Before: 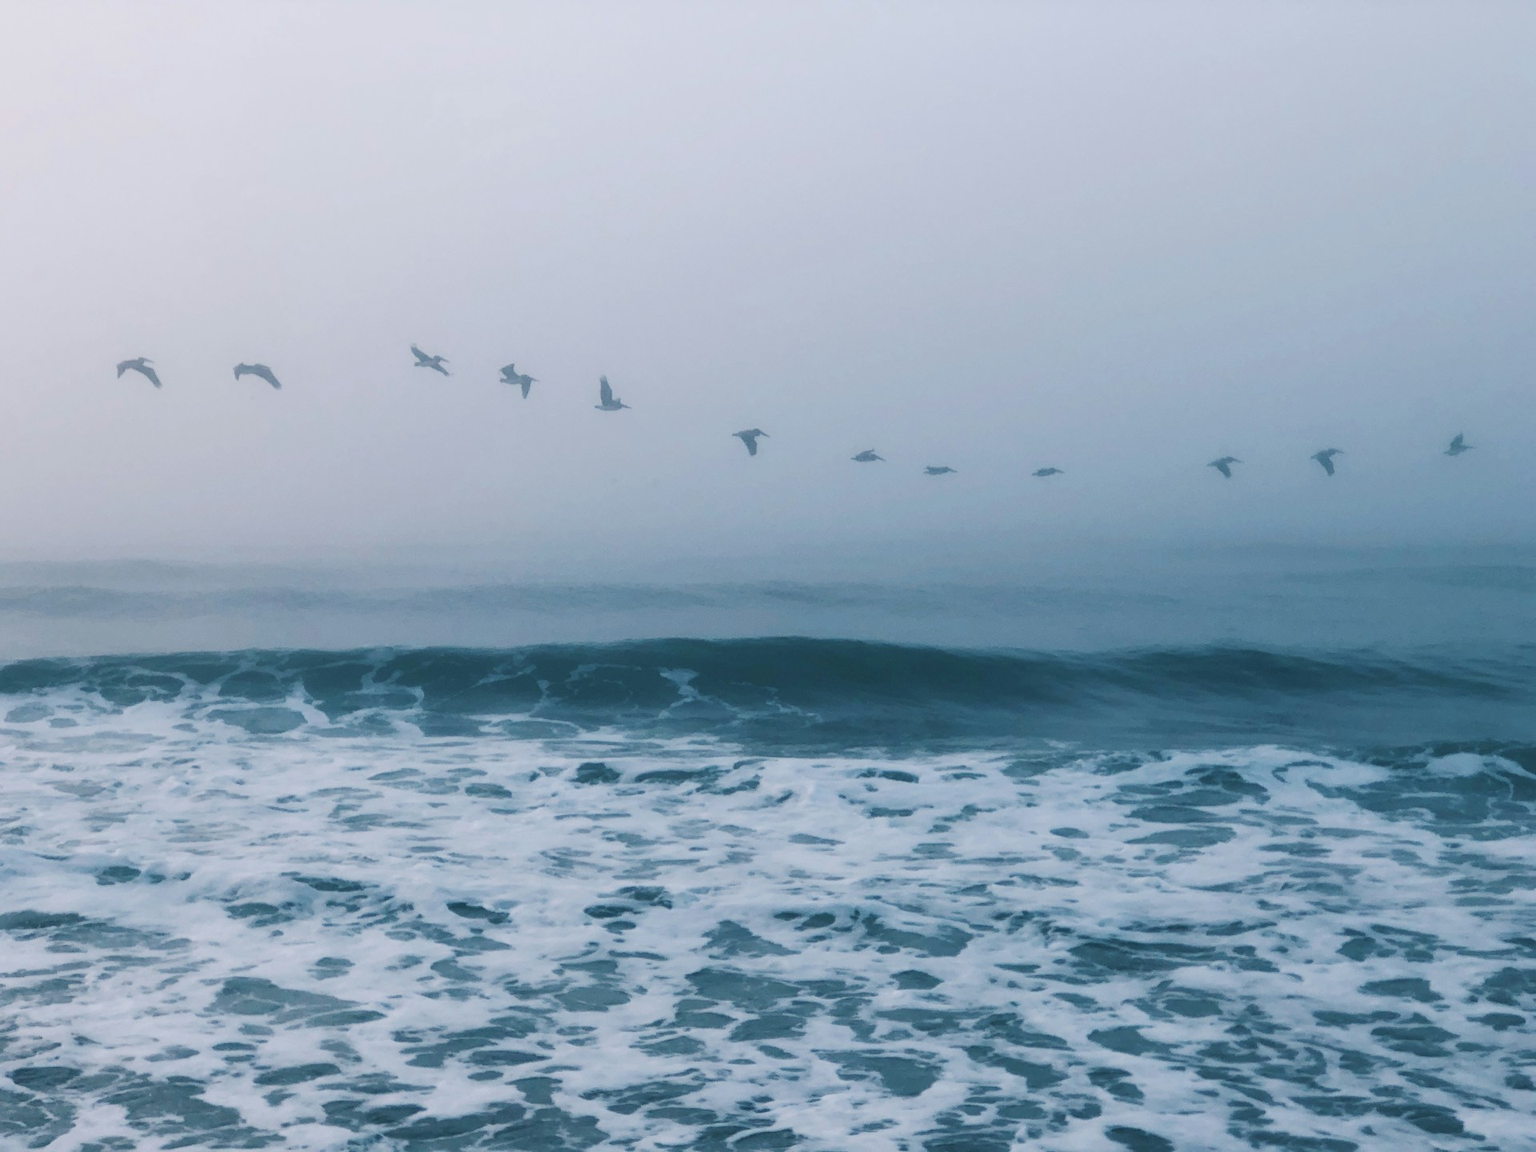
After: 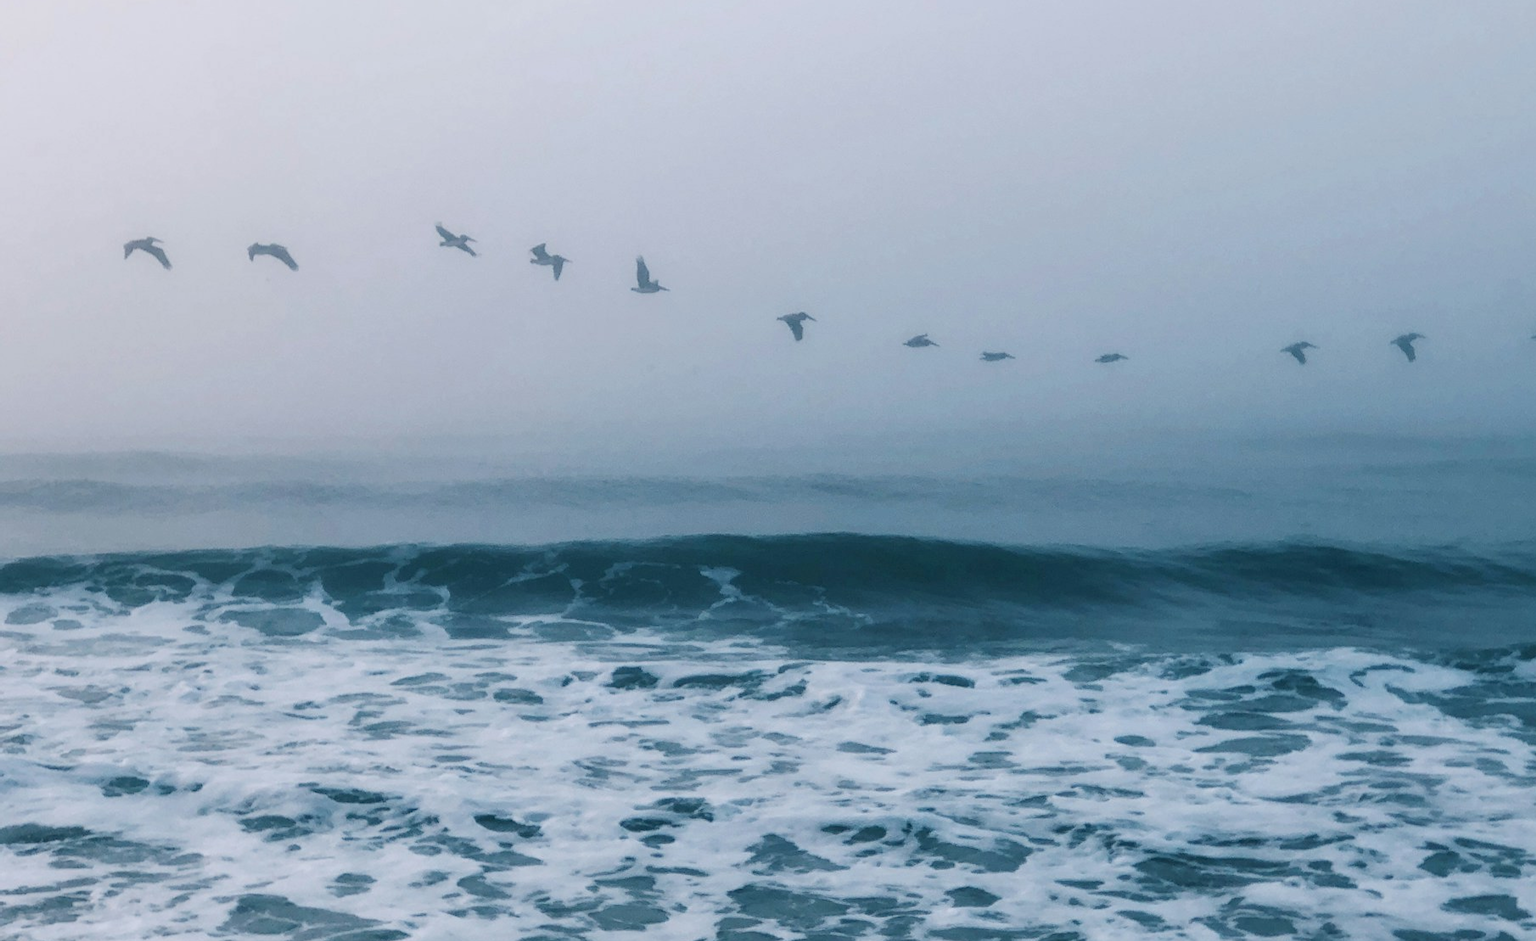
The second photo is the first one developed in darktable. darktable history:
crop and rotate: angle 0.03°, top 11.643%, right 5.651%, bottom 11.189%
local contrast: on, module defaults
